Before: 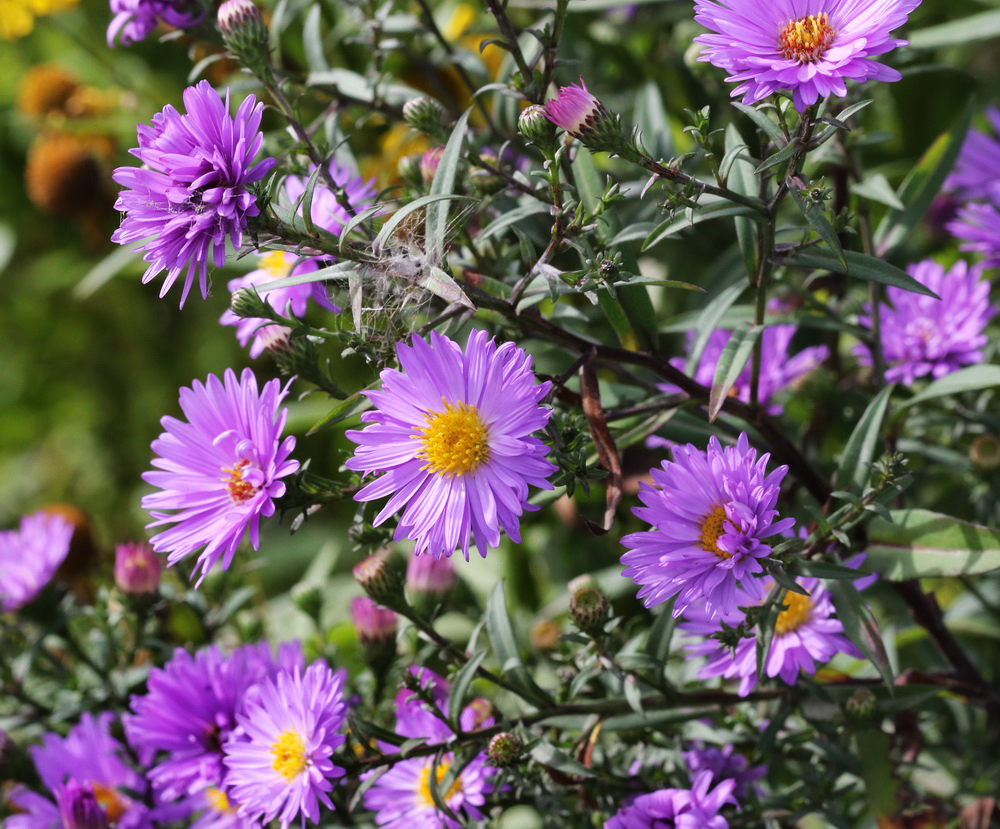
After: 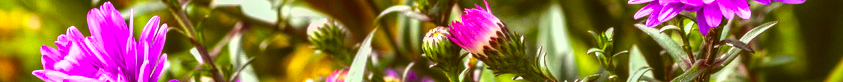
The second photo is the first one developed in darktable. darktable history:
exposure: exposure 0.6 EV, compensate highlight preservation false
local contrast: highlights 0%, shadows 0%, detail 133%
crop and rotate: left 9.644%, top 9.491%, right 6.021%, bottom 80.509%
color correction: highlights a* -1.43, highlights b* 10.12, shadows a* 0.395, shadows b* 19.35
color balance rgb: linear chroma grading › global chroma 9%, perceptual saturation grading › global saturation 36%, perceptual saturation grading › shadows 35%, perceptual brilliance grading › global brilliance 15%, perceptual brilliance grading › shadows -35%, global vibrance 15%
shadows and highlights: low approximation 0.01, soften with gaussian
rgb levels: mode RGB, independent channels, levels [[0, 0.474, 1], [0, 0.5, 1], [0, 0.5, 1]]
